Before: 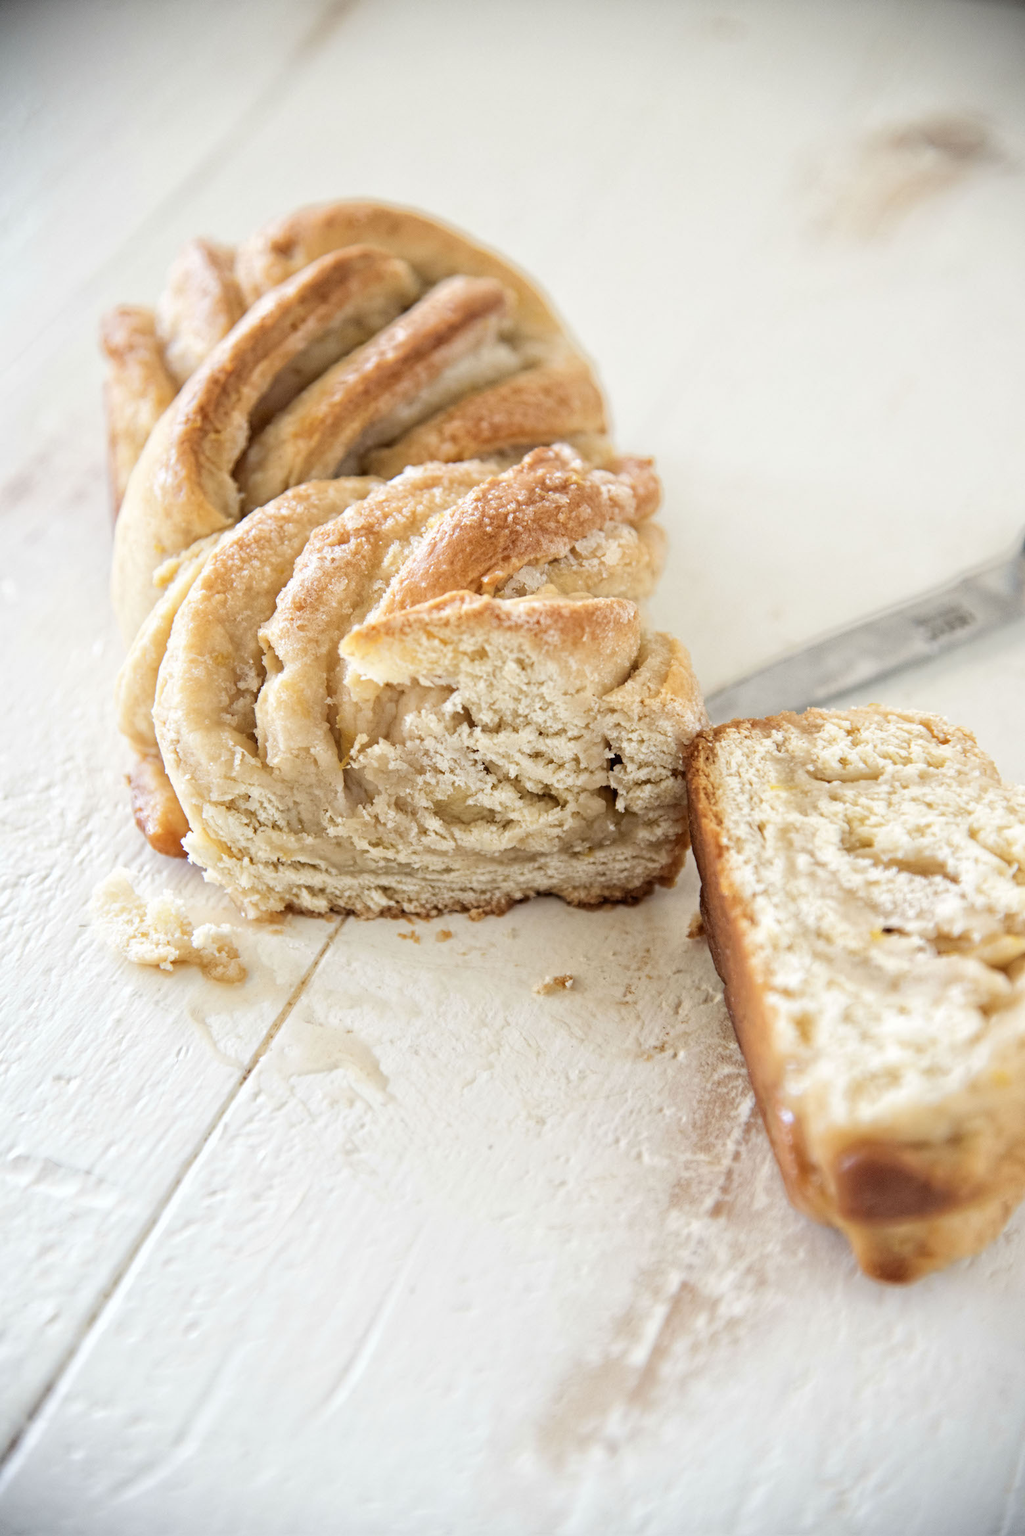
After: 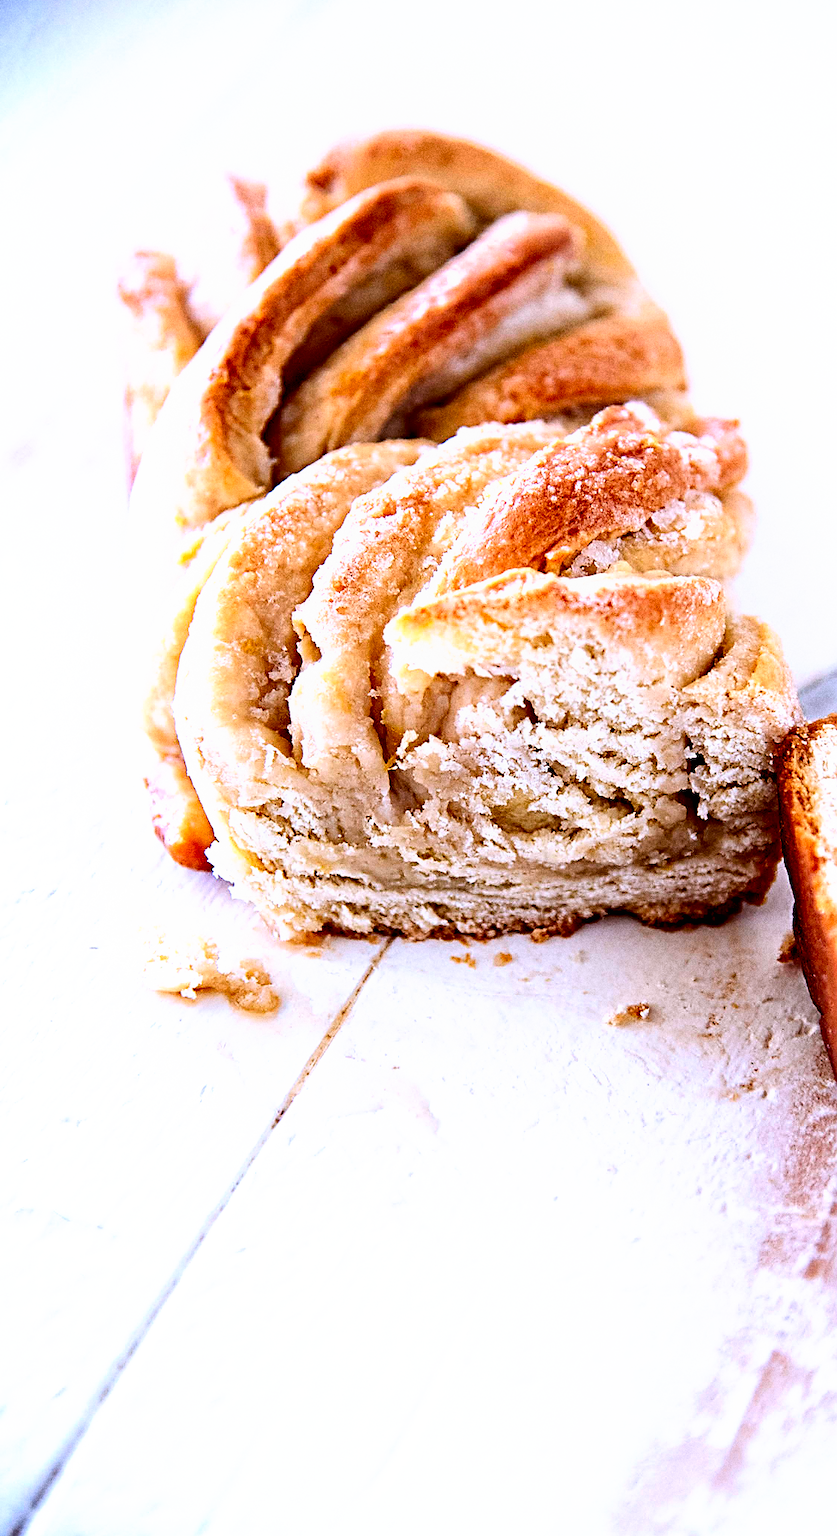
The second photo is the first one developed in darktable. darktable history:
crop: top 5.803%, right 27.864%, bottom 5.804%
exposure: black level correction 0.006, exposure -0.226 EV, compensate highlight preservation false
filmic rgb: black relative exposure -8.2 EV, white relative exposure 2.2 EV, threshold 3 EV, hardness 7.11, latitude 85.74%, contrast 1.696, highlights saturation mix -4%, shadows ↔ highlights balance -2.69%, preserve chrominance no, color science v5 (2021), contrast in shadows safe, contrast in highlights safe, enable highlight reconstruction true
sharpen: radius 1.4, amount 1.25, threshold 0.7
contrast brightness saturation: contrast 0.12, brightness -0.12, saturation 0.2
local contrast: mode bilateral grid, contrast 100, coarseness 100, detail 91%, midtone range 0.2
grain: coarseness 11.82 ISO, strength 36.67%, mid-tones bias 74.17%
color calibration: illuminant as shot in camera, x 0.379, y 0.396, temperature 4138.76 K
